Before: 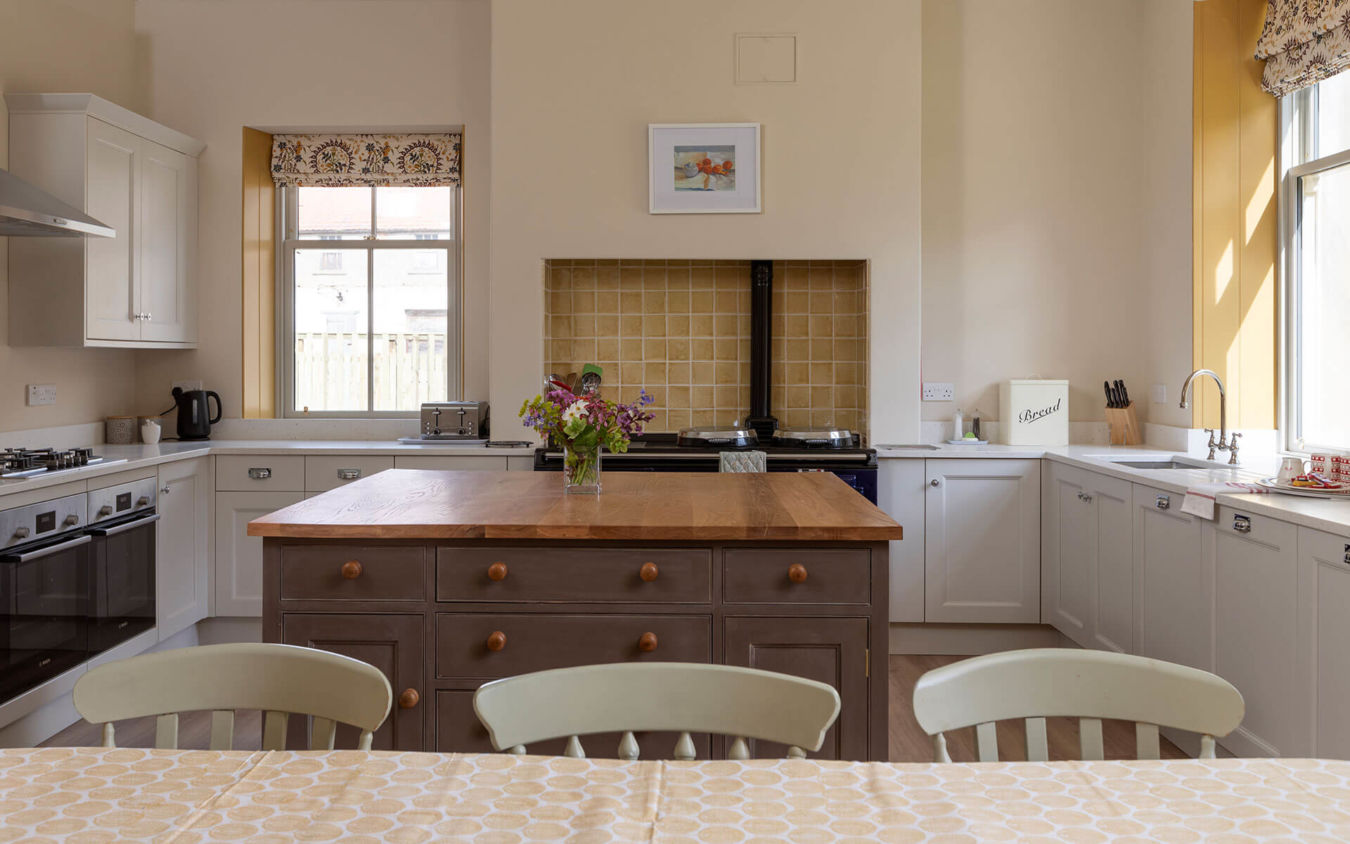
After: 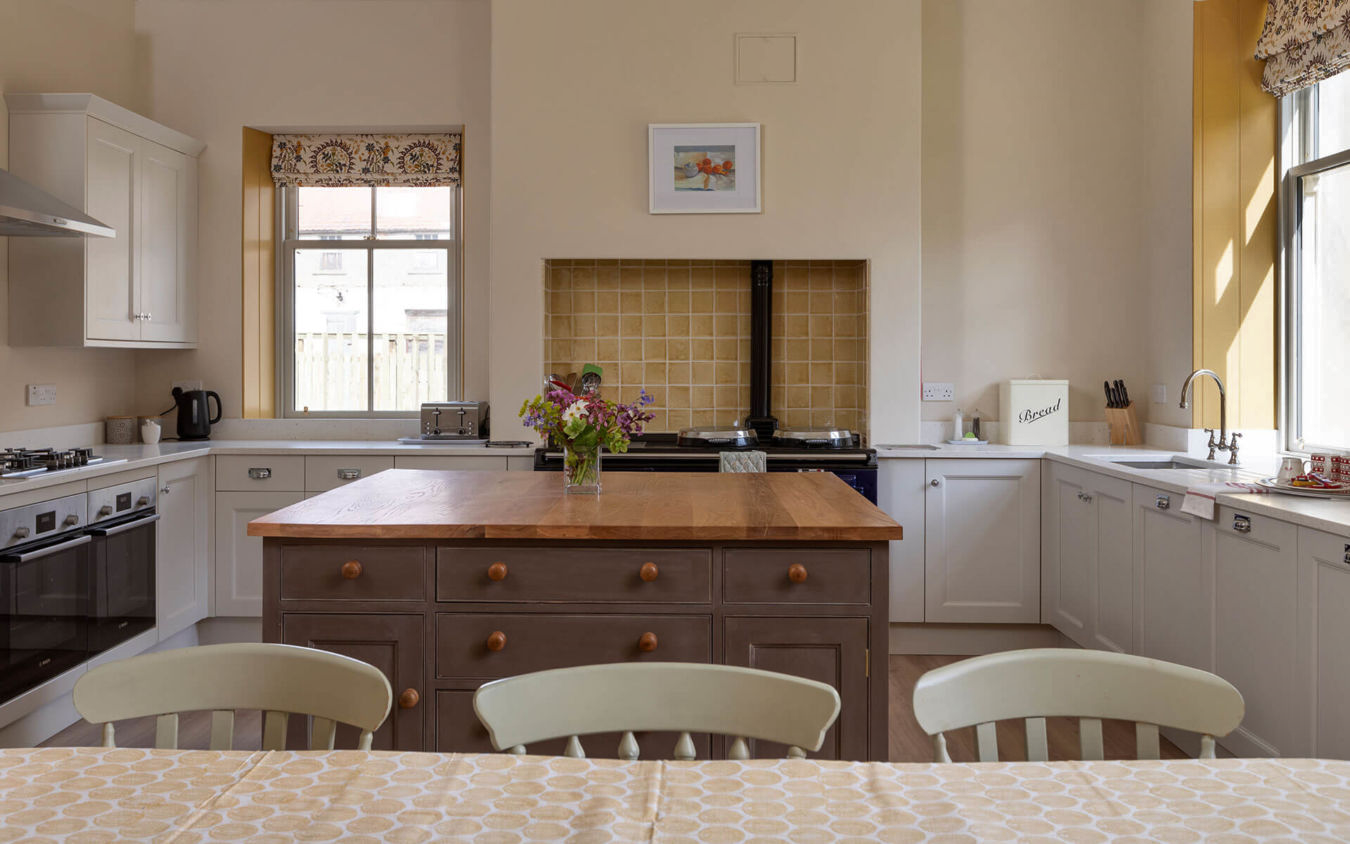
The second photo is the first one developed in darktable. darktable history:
shadows and highlights: shadows 30.65, highlights -63.28, highlights color adjustment 0.261%, soften with gaussian
